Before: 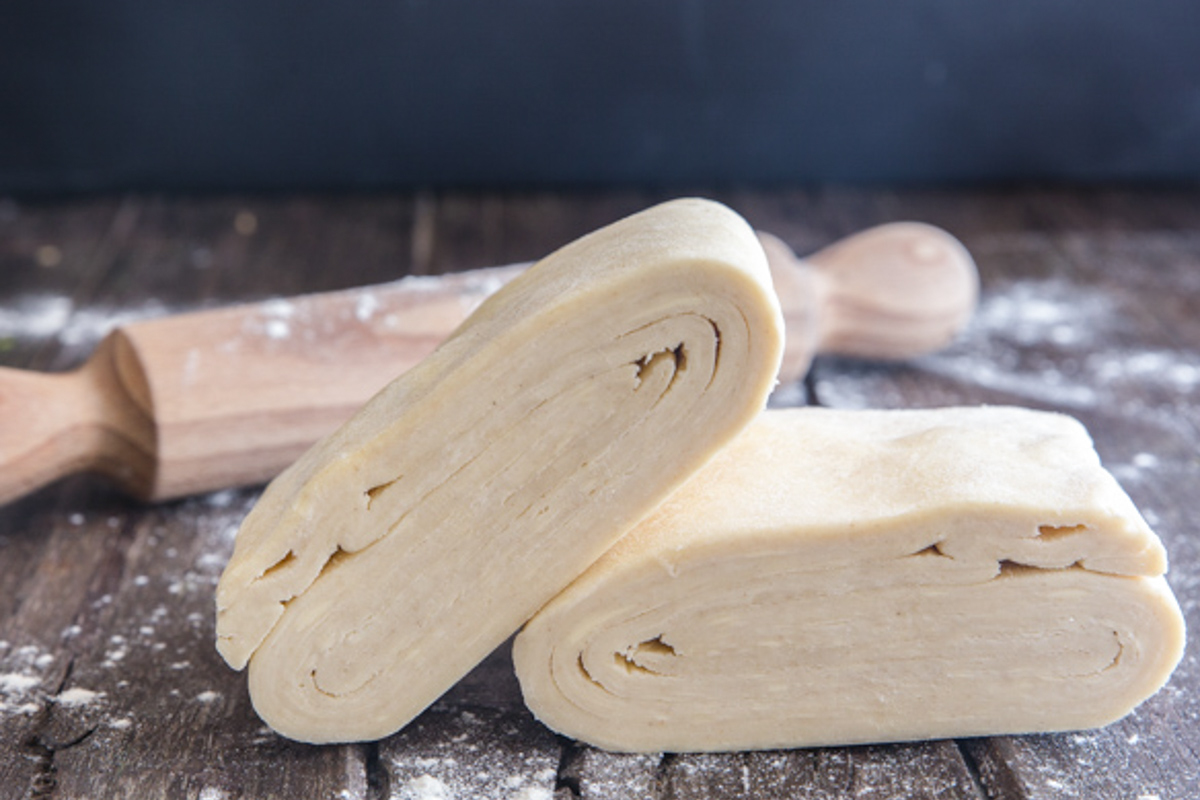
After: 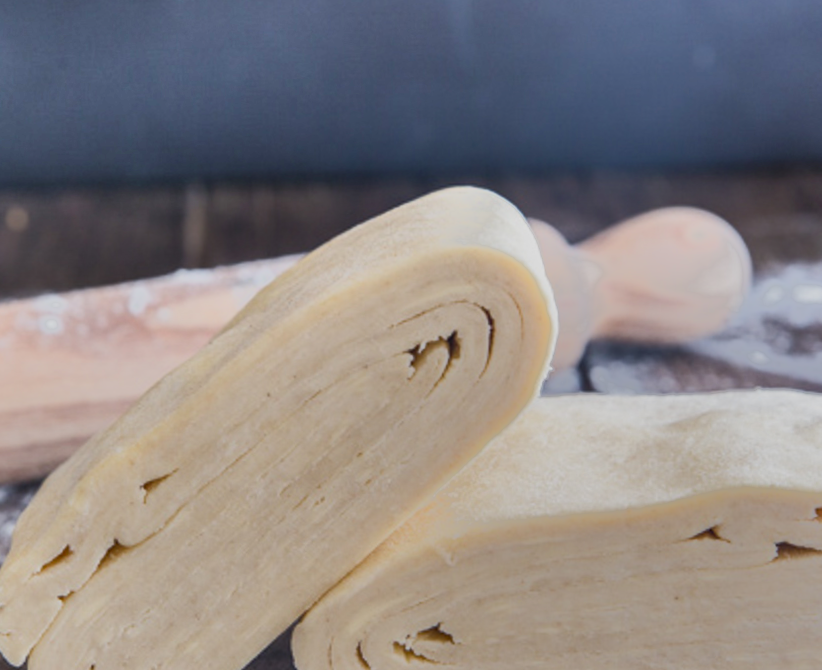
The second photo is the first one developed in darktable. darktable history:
shadows and highlights: shadows 75, highlights -60.85, soften with gaussian
crop: left 18.479%, right 12.2%, bottom 13.971%
tone equalizer: -7 EV -0.63 EV, -6 EV 1 EV, -5 EV -0.45 EV, -4 EV 0.43 EV, -3 EV 0.41 EV, -2 EV 0.15 EV, -1 EV -0.15 EV, +0 EV -0.39 EV, smoothing diameter 25%, edges refinement/feathering 10, preserve details guided filter
rotate and perspective: rotation -1°, crop left 0.011, crop right 0.989, crop top 0.025, crop bottom 0.975
